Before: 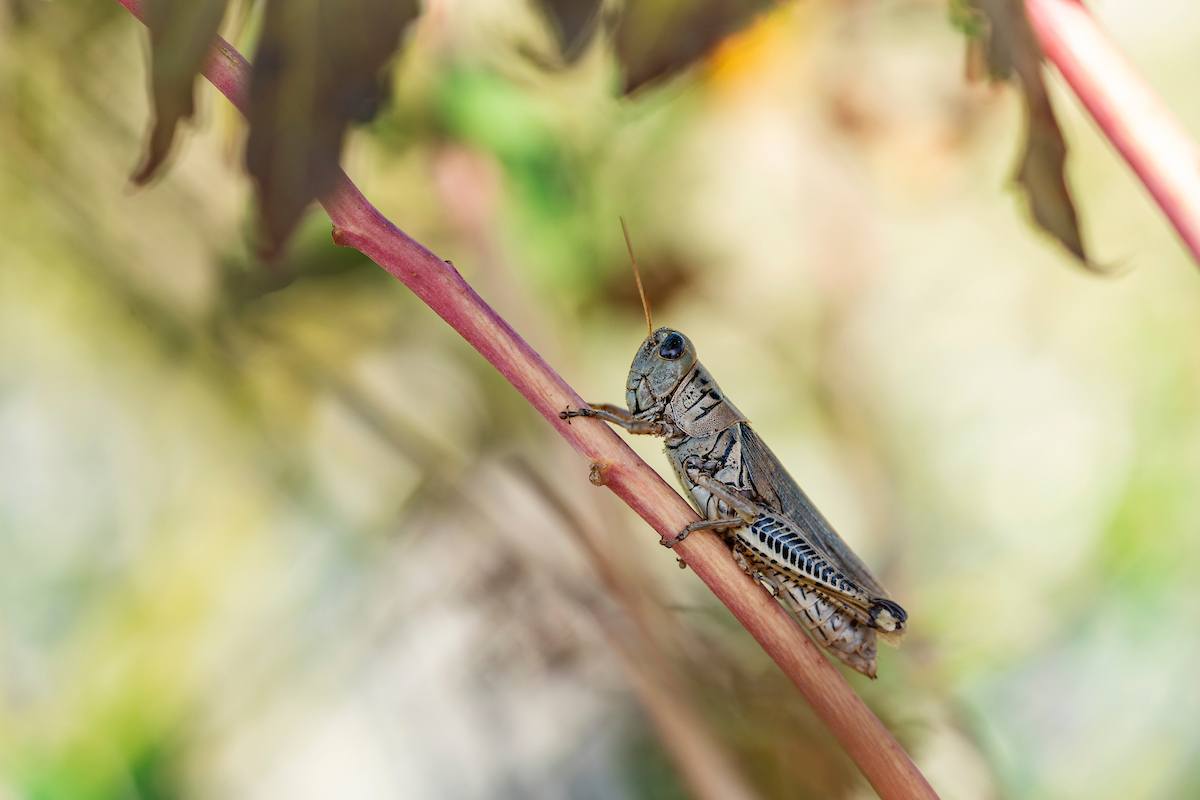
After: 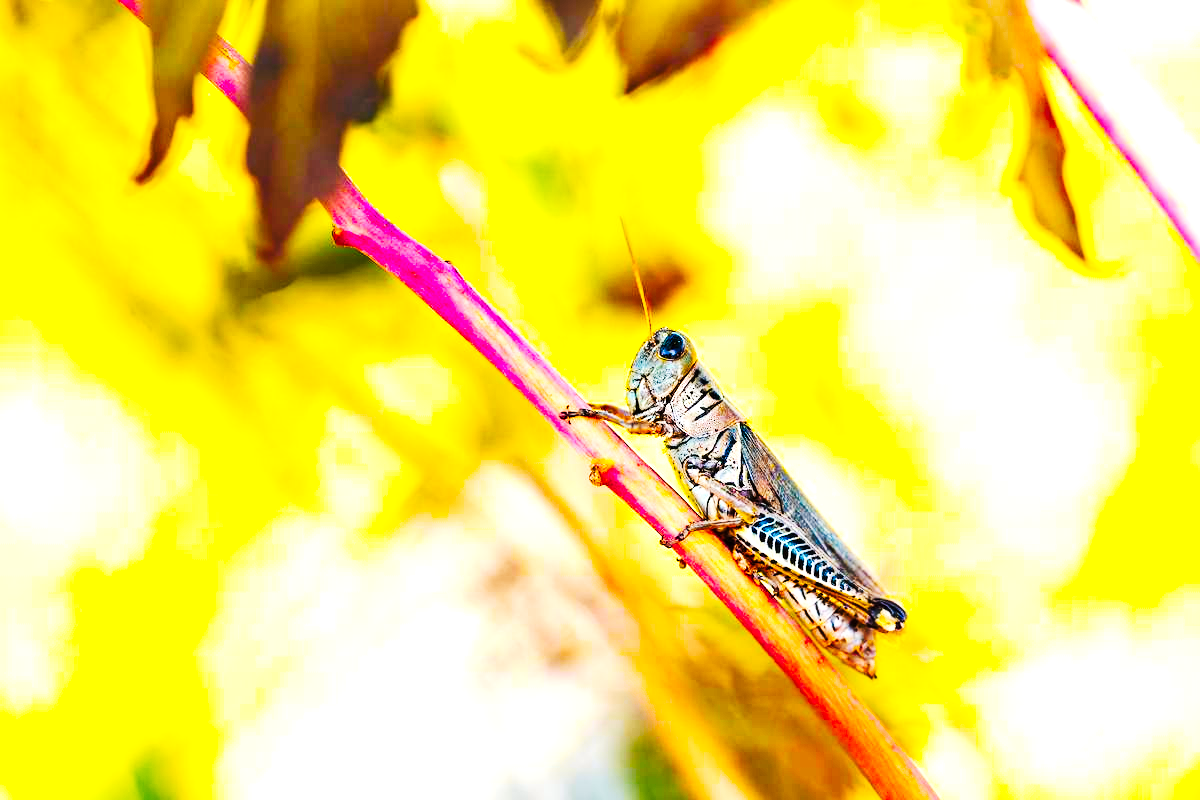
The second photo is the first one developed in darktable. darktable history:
tone curve: curves: ch0 [(0, 0) (0.003, 0.005) (0.011, 0.011) (0.025, 0.02) (0.044, 0.03) (0.069, 0.041) (0.1, 0.062) (0.136, 0.089) (0.177, 0.135) (0.224, 0.189) (0.277, 0.259) (0.335, 0.373) (0.399, 0.499) (0.468, 0.622) (0.543, 0.724) (0.623, 0.807) (0.709, 0.868) (0.801, 0.916) (0.898, 0.964) (1, 1)], preserve colors none
color balance rgb: linear chroma grading › highlights 100%, linear chroma grading › global chroma 23.41%, perceptual saturation grading › global saturation 35.38%, hue shift -10.68°, perceptual brilliance grading › highlights 47.25%, perceptual brilliance grading › mid-tones 22.2%, perceptual brilliance grading › shadows -5.93%
